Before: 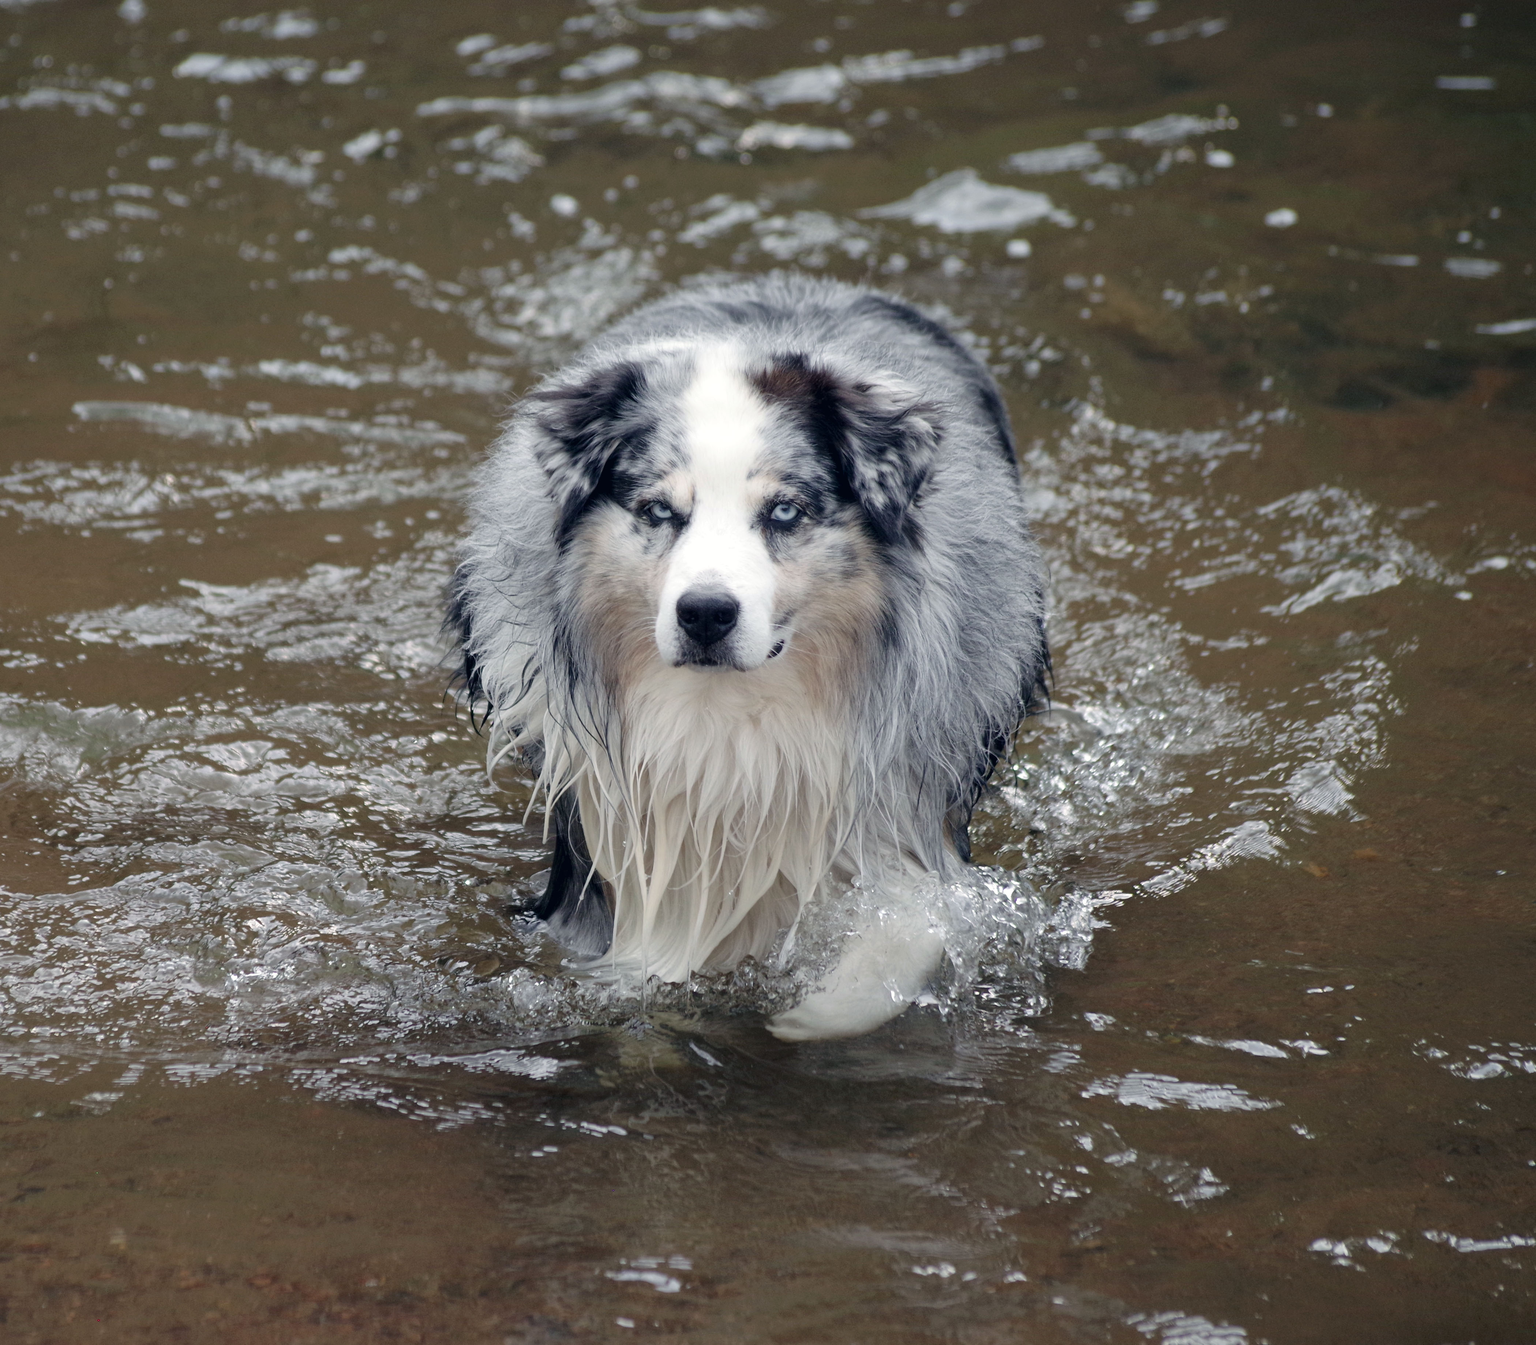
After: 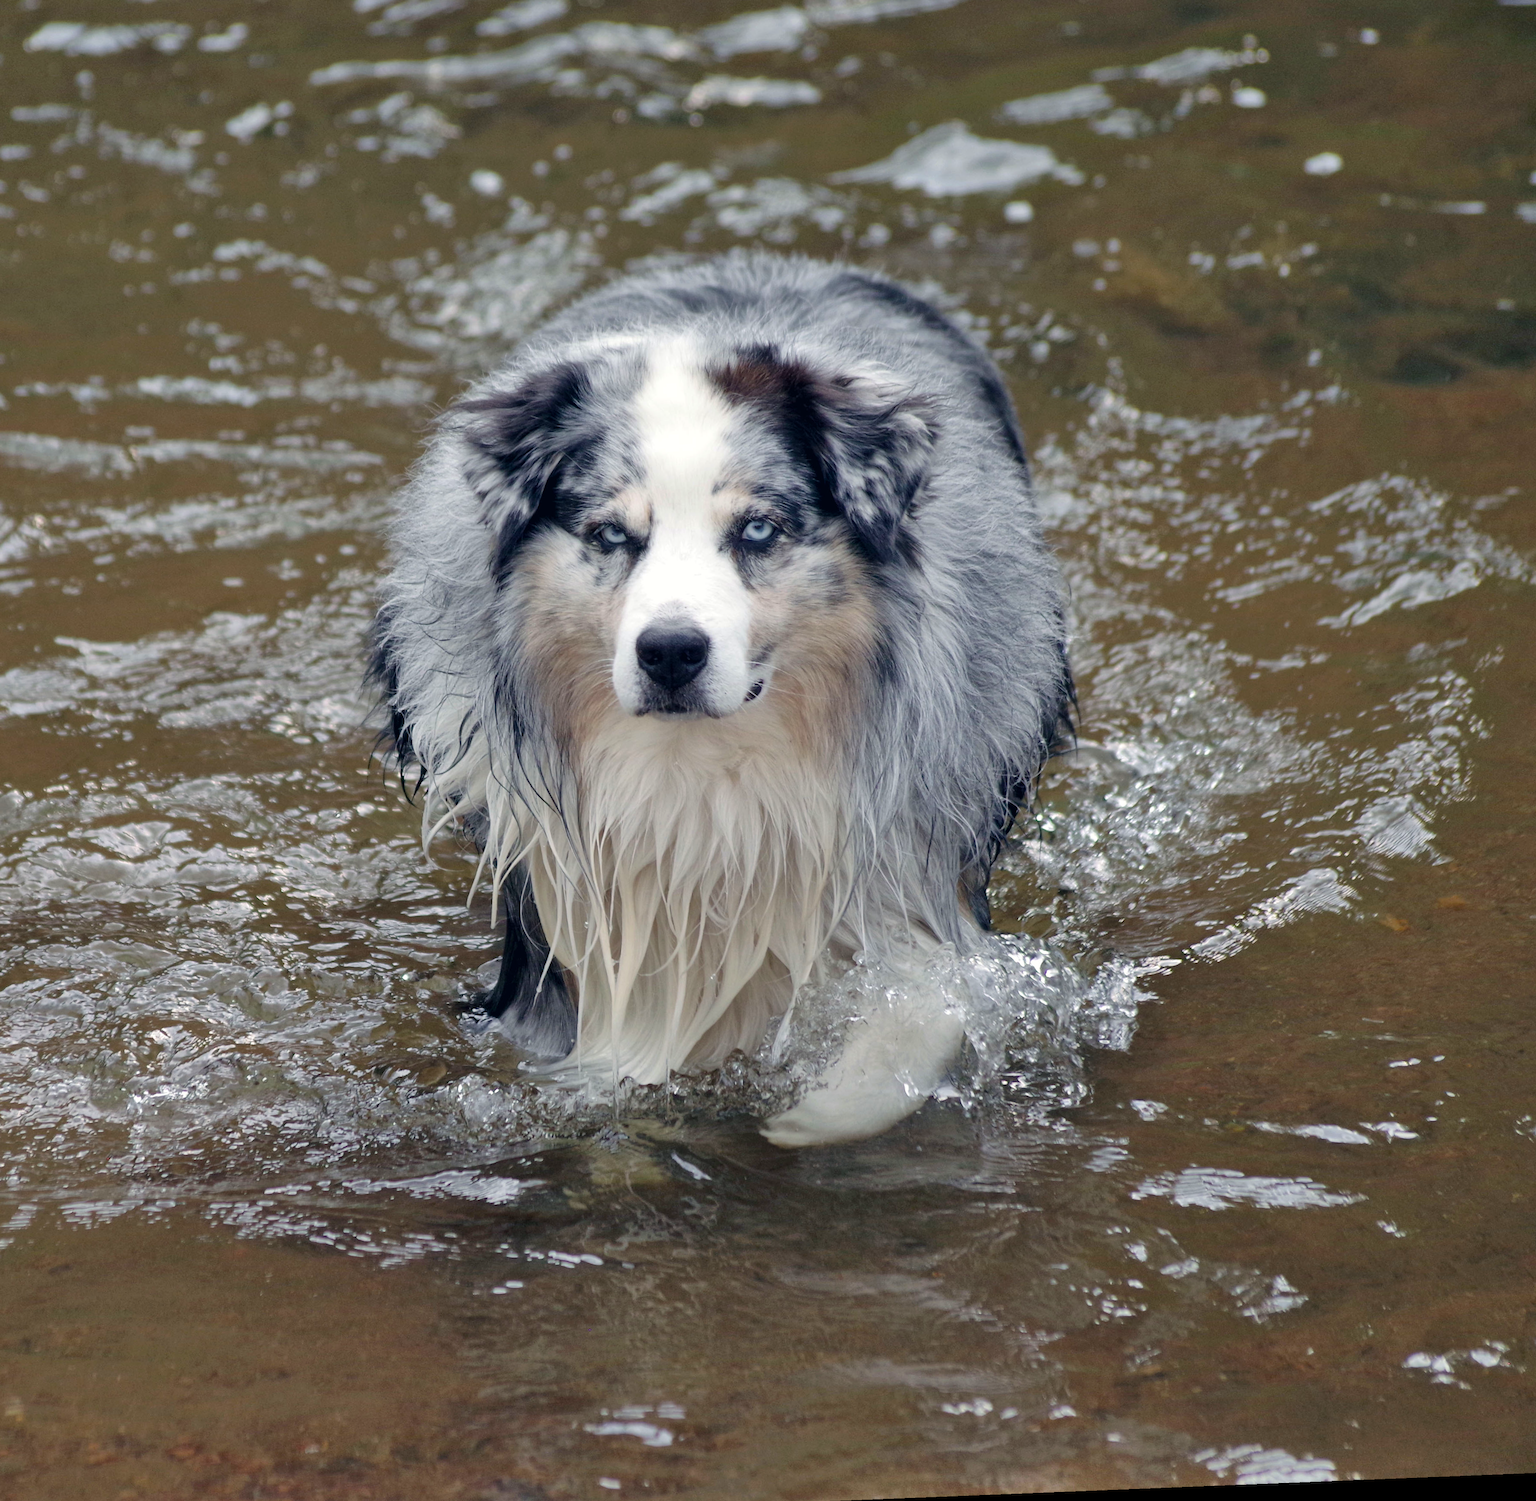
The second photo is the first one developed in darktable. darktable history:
shadows and highlights: highlights color adjustment 0%, low approximation 0.01, soften with gaussian
crop: left 9.807%, top 6.259%, right 7.334%, bottom 2.177%
color balance rgb: perceptual saturation grading › global saturation 20%, global vibrance 20%
rotate and perspective: rotation -2.29°, automatic cropping off
